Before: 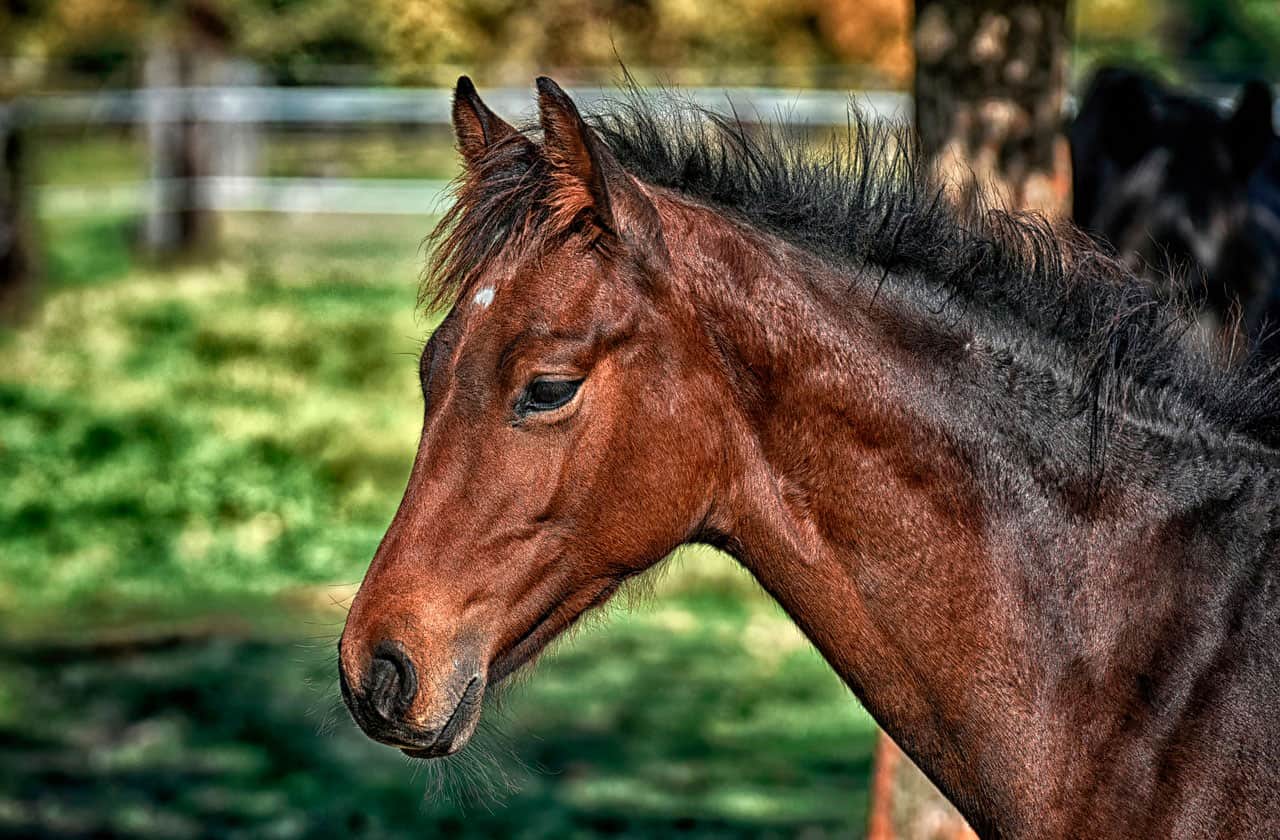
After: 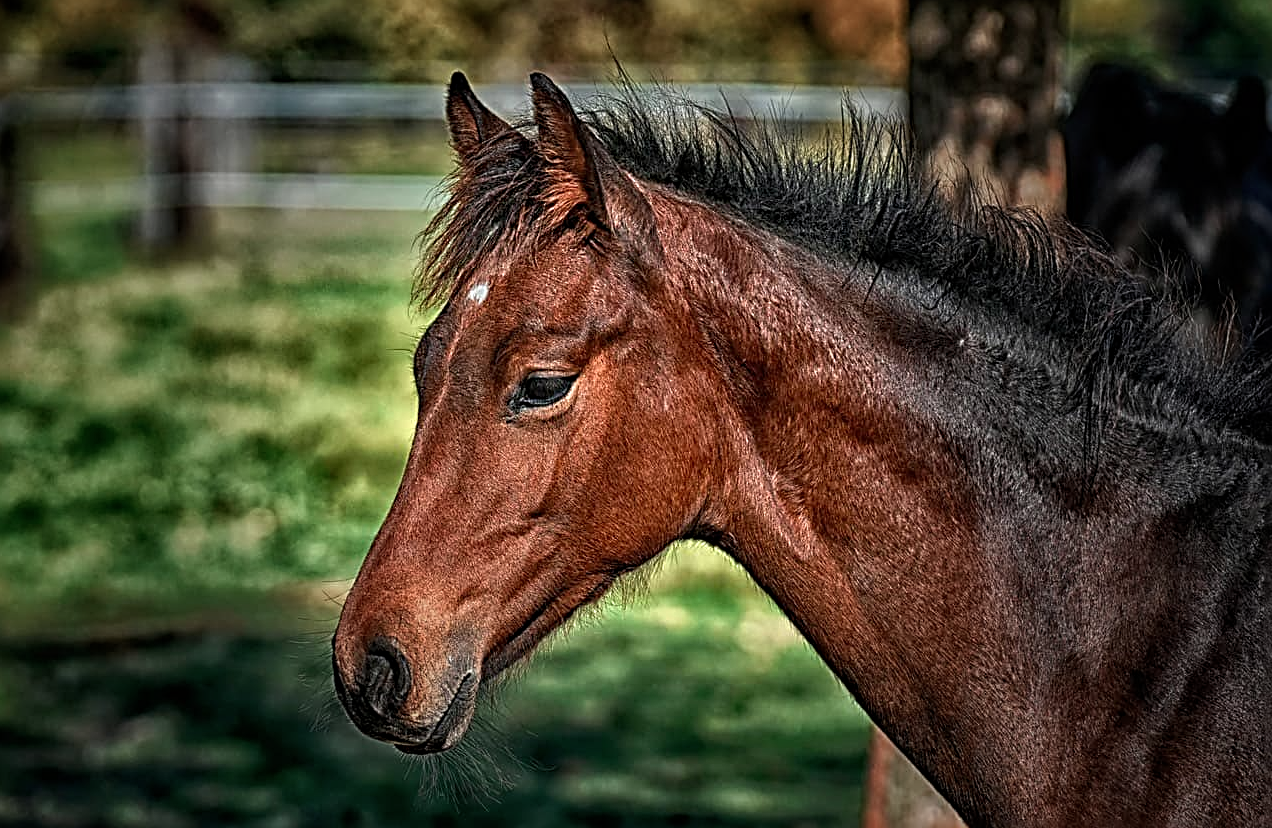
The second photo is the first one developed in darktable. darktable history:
sharpen: radius 2.833, amount 0.727
vignetting: fall-off start 30.71%, fall-off radius 34.41%, brightness -0.581, saturation -0.116
crop: left 0.479%, top 0.59%, right 0.132%, bottom 0.771%
